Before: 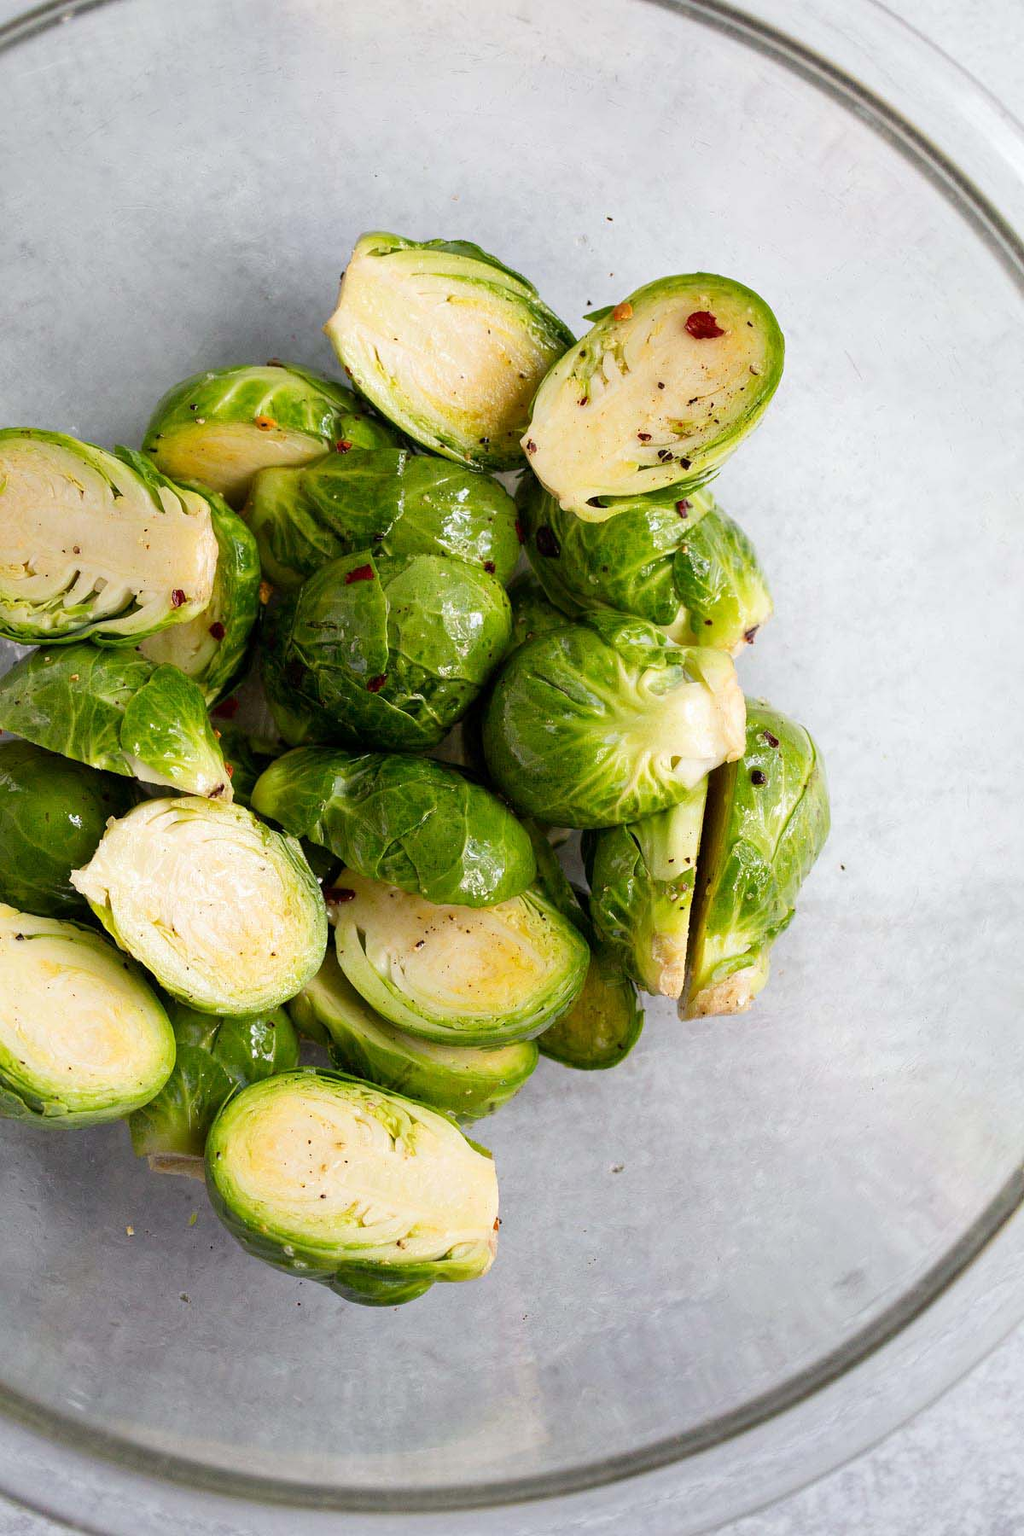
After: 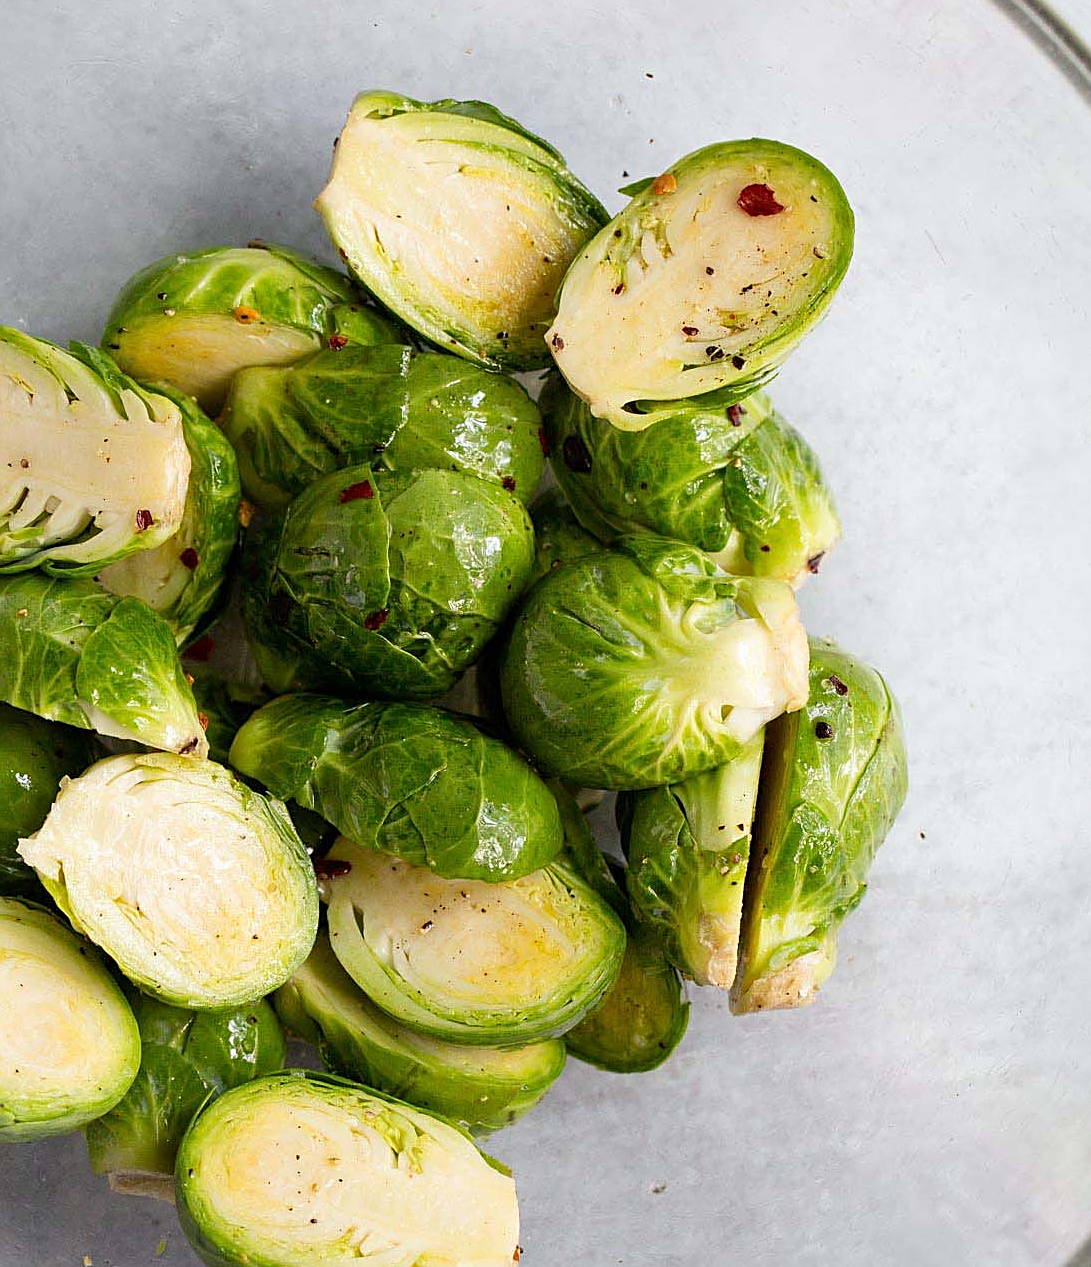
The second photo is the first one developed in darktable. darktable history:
crop: left 5.44%, top 10.082%, right 3.589%, bottom 19.489%
sharpen: on, module defaults
